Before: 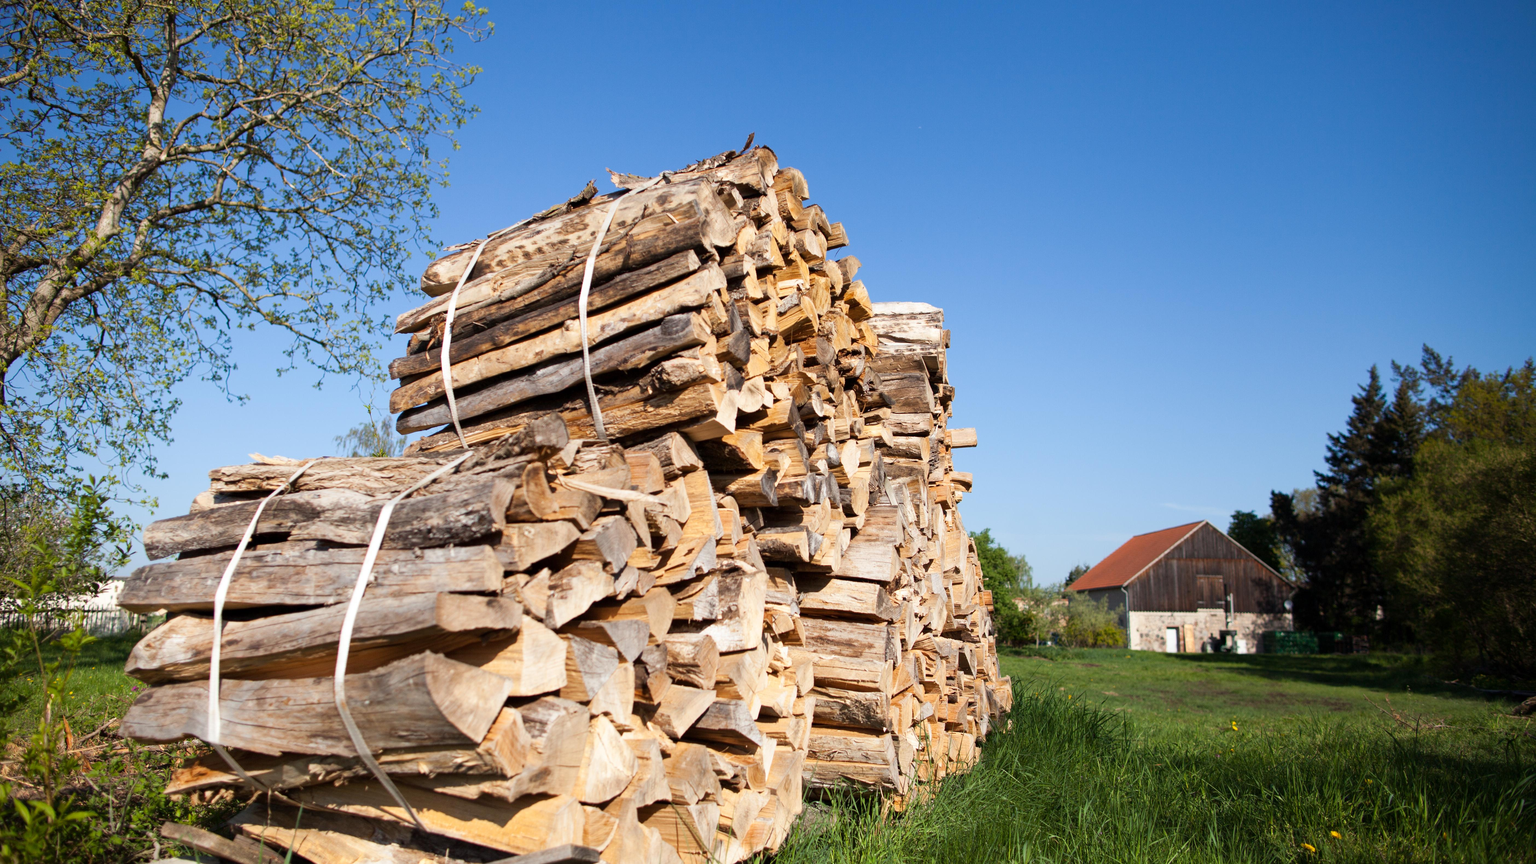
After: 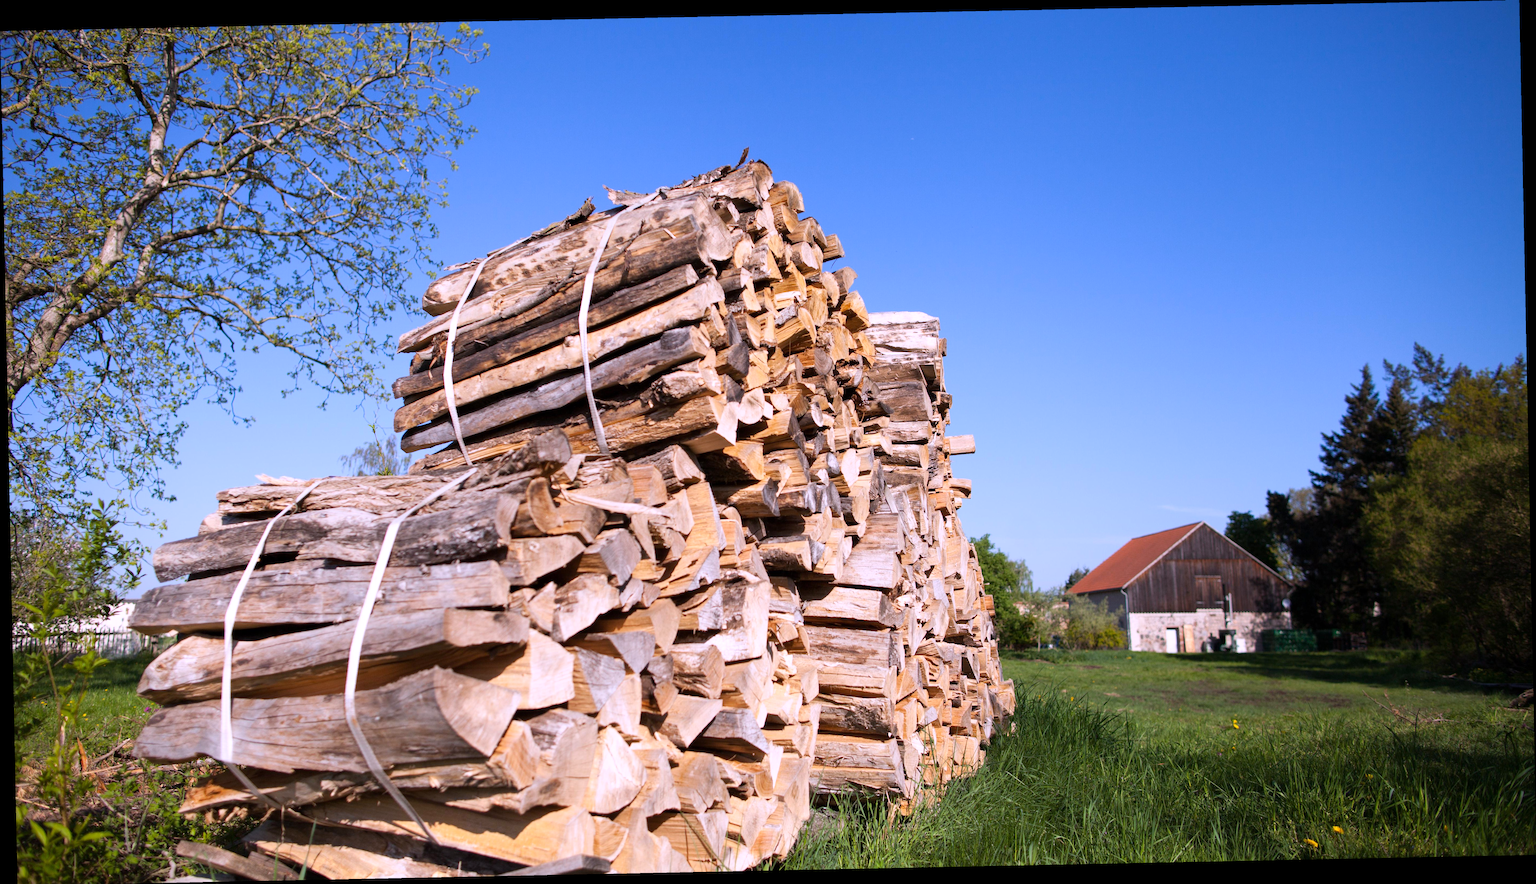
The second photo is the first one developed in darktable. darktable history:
white balance: red 1.042, blue 1.17
rotate and perspective: rotation -1.17°, automatic cropping off
